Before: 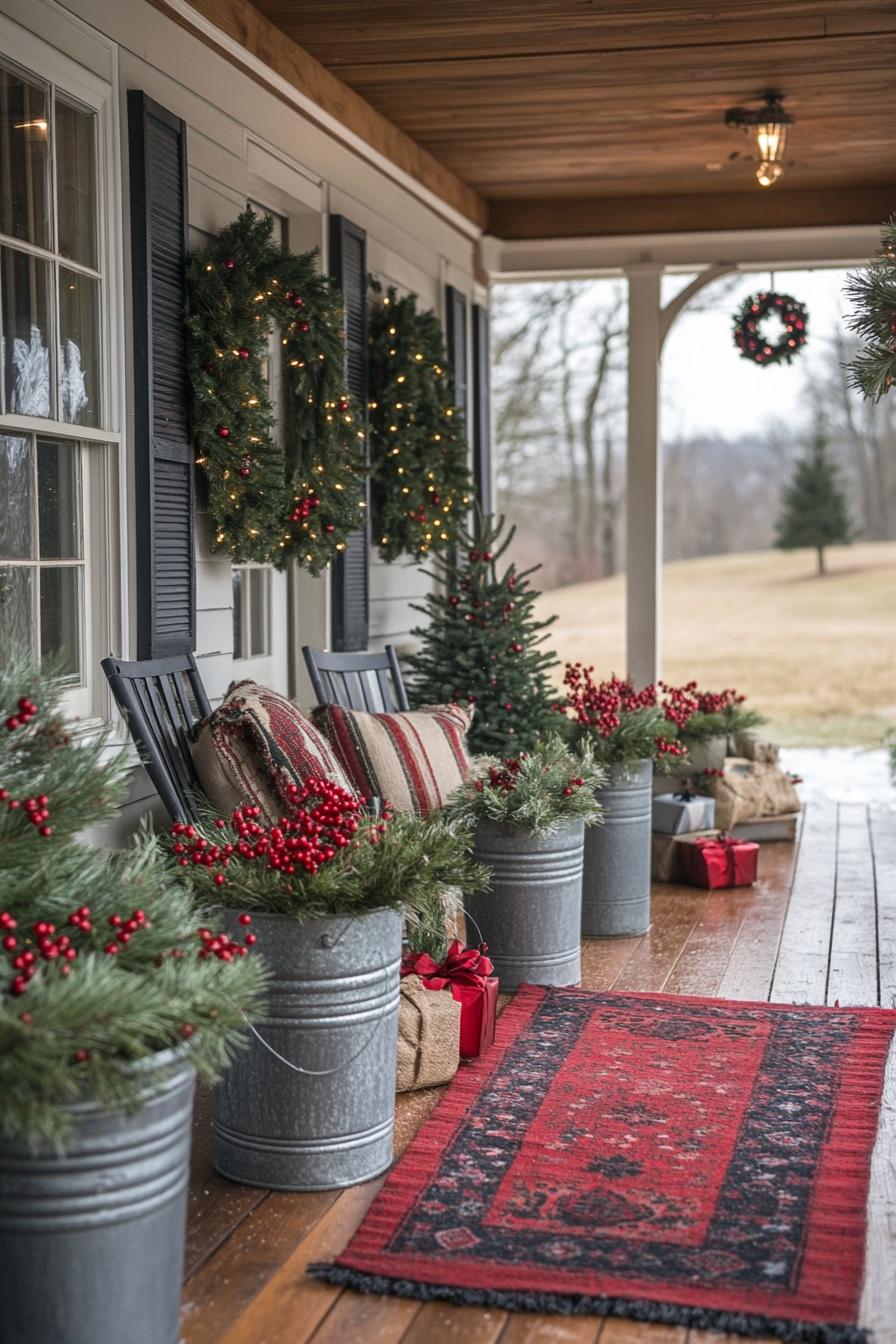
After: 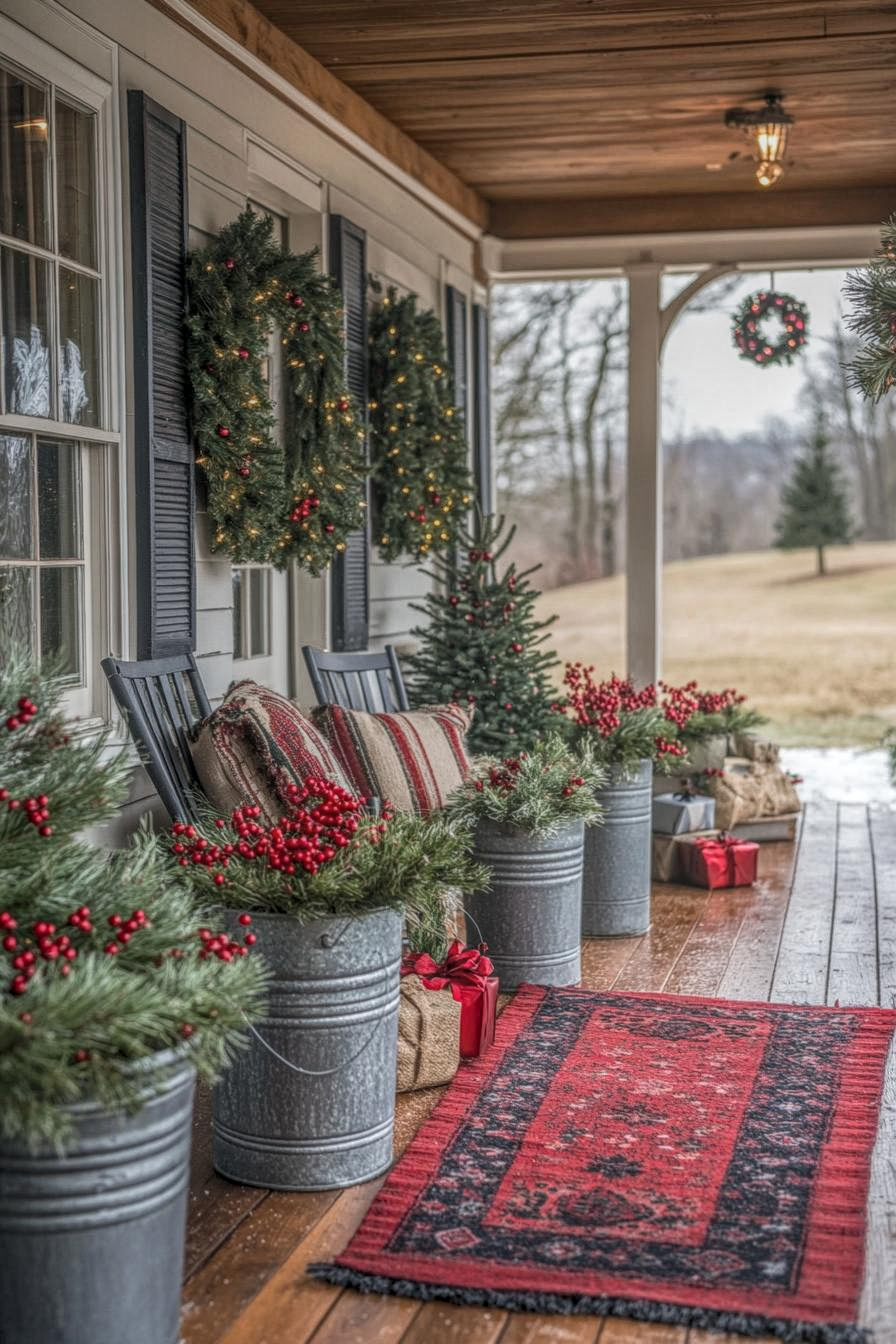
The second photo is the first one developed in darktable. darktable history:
local contrast: highlights 20%, shadows 27%, detail 200%, midtone range 0.2
